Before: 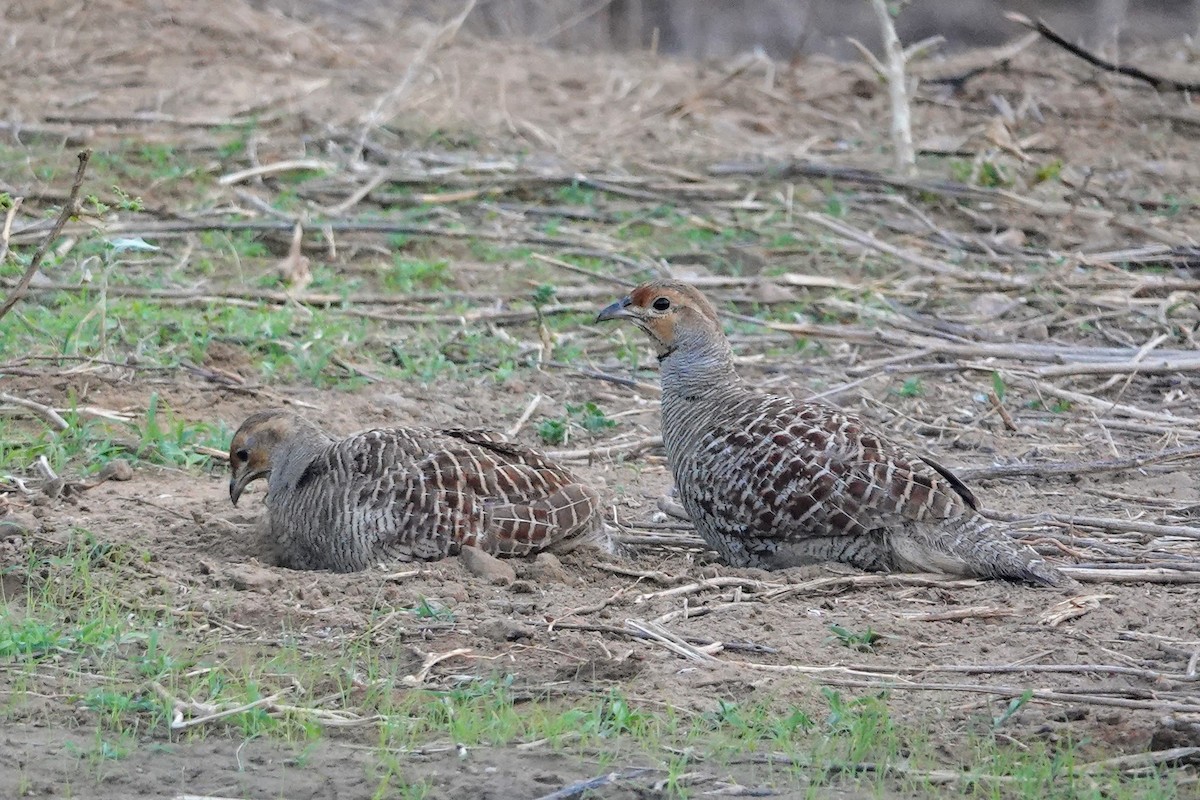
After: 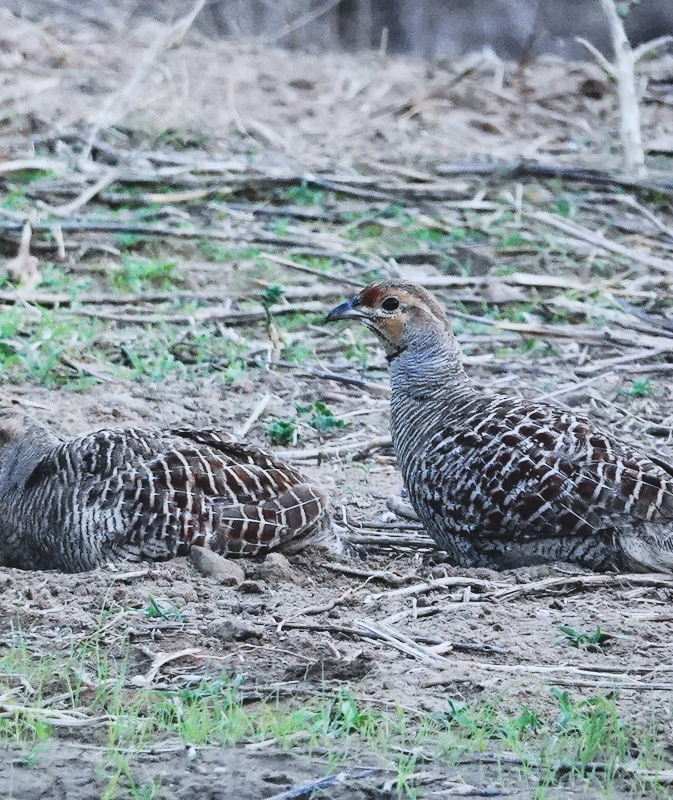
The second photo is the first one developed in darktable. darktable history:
exposure: exposure -0.156 EV, compensate highlight preservation false
tone curve: curves: ch0 [(0, 0.084) (0.155, 0.169) (0.46, 0.466) (0.751, 0.788) (1, 0.961)]; ch1 [(0, 0) (0.43, 0.408) (0.476, 0.469) (0.505, 0.503) (0.553, 0.563) (0.592, 0.581) (0.631, 0.625) (1, 1)]; ch2 [(0, 0) (0.505, 0.495) (0.55, 0.557) (0.583, 0.573) (1, 1)], preserve colors none
crop and rotate: left 22.628%, right 21.235%
color calibration: gray › normalize channels true, x 0.37, y 0.382, temperature 4305.99 K, gamut compression 0.017
contrast brightness saturation: contrast 0.297
